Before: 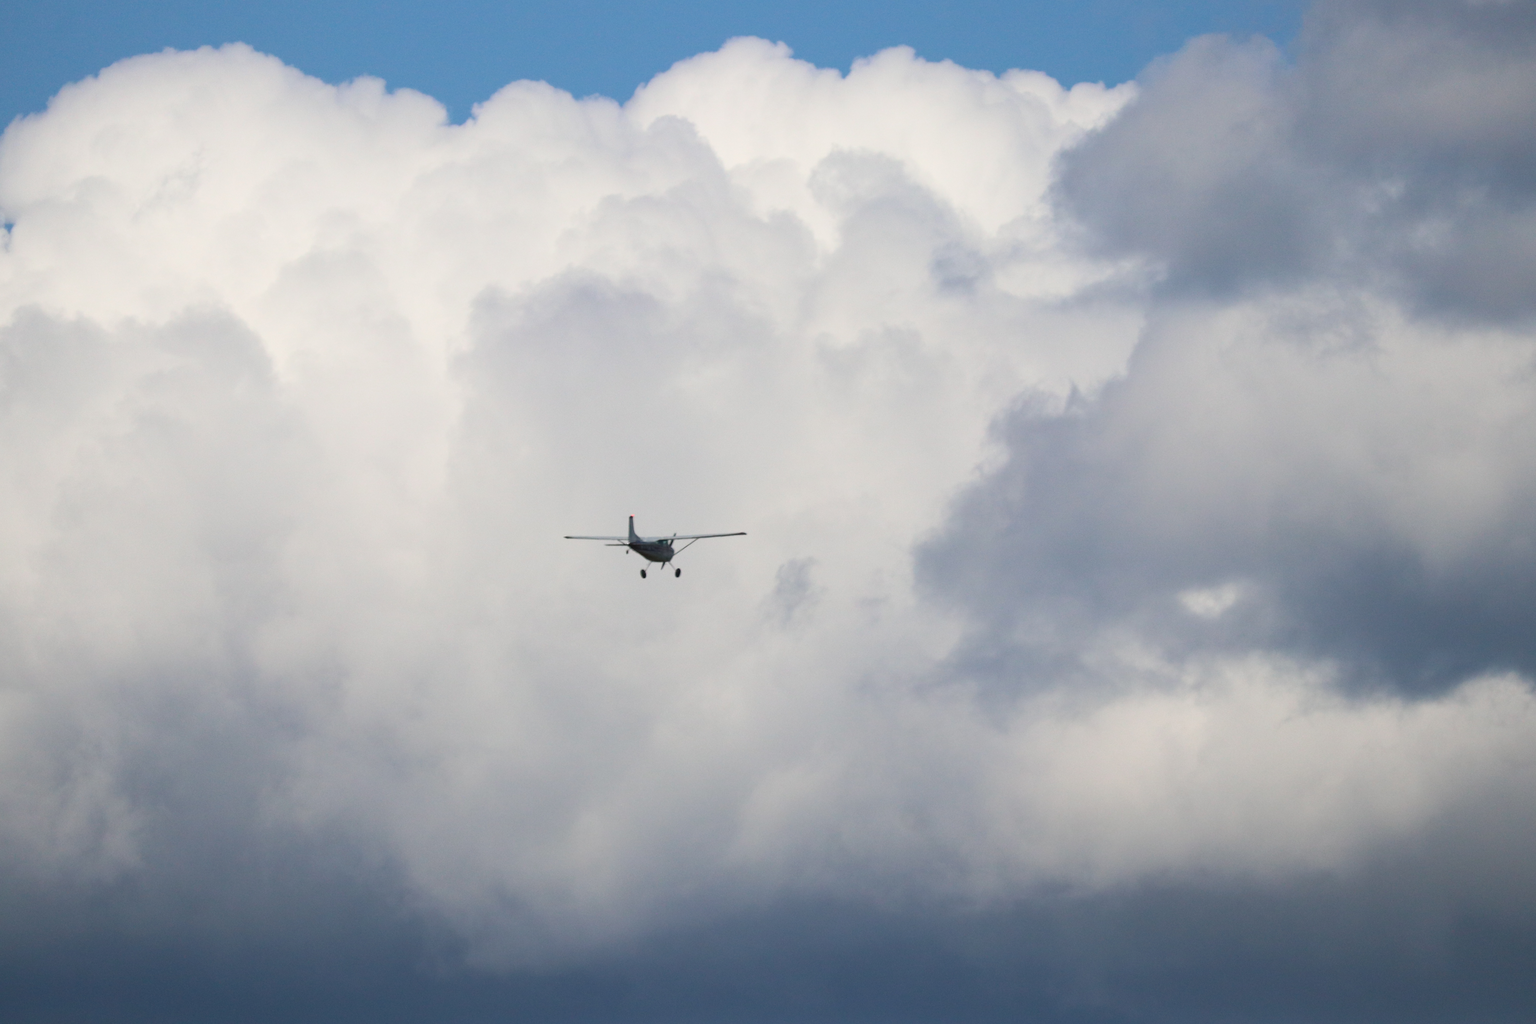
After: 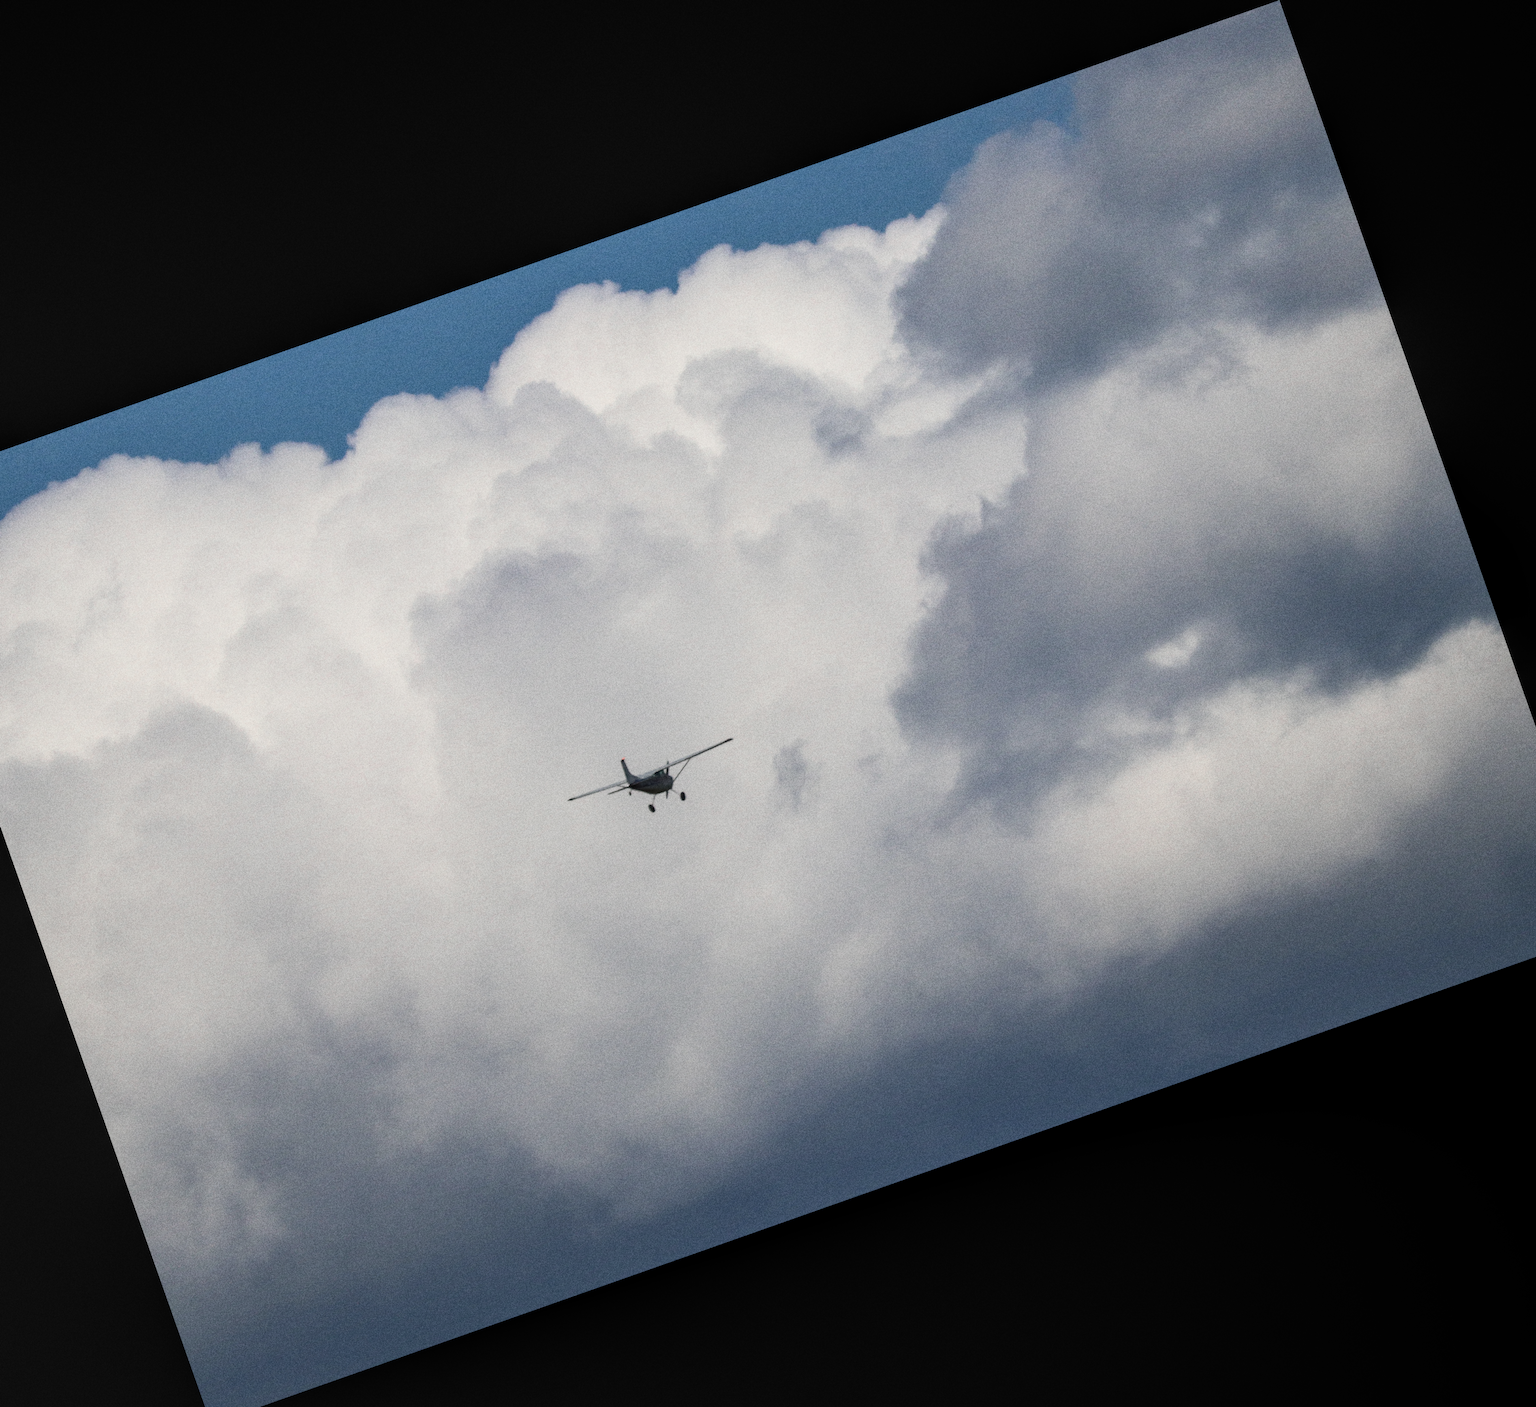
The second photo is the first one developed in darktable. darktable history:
crop and rotate: angle 19.43°, left 6.812%, right 4.125%, bottom 1.087%
local contrast: on, module defaults
color zones: curves: ch0 [(0, 0.5) (0.125, 0.4) (0.25, 0.5) (0.375, 0.4) (0.5, 0.4) (0.625, 0.35) (0.75, 0.35) (0.875, 0.5)]; ch1 [(0, 0.35) (0.125, 0.45) (0.25, 0.35) (0.375, 0.35) (0.5, 0.35) (0.625, 0.35) (0.75, 0.45) (0.875, 0.35)]; ch2 [(0, 0.6) (0.125, 0.5) (0.25, 0.5) (0.375, 0.6) (0.5, 0.6) (0.625, 0.5) (0.75, 0.5) (0.875, 0.5)]
grain: coarseness 0.09 ISO, strength 40%
